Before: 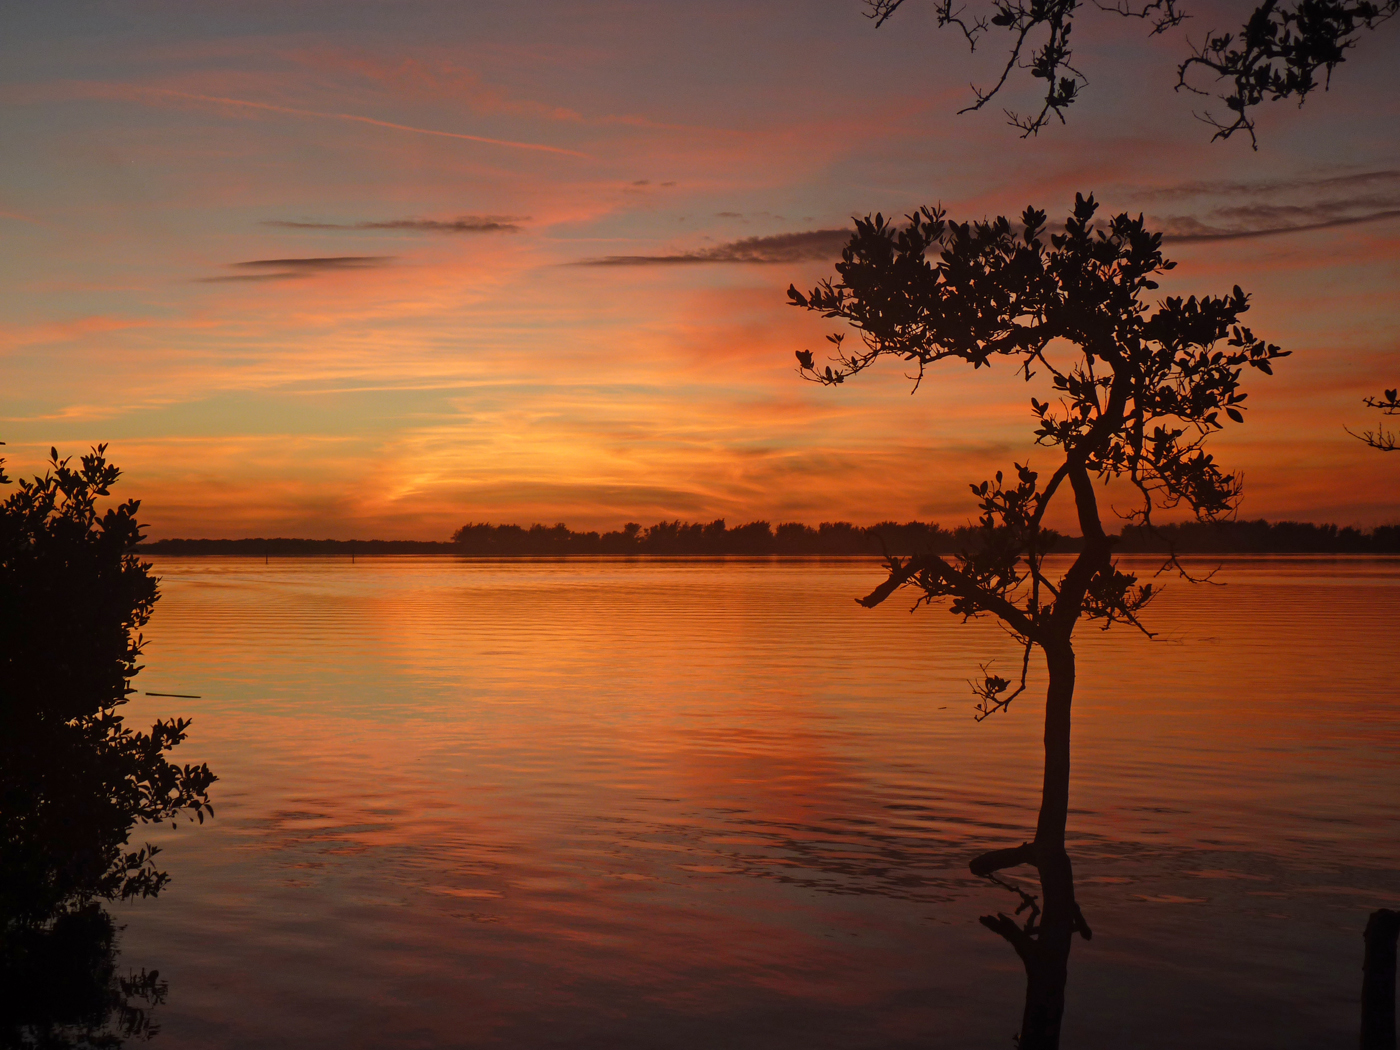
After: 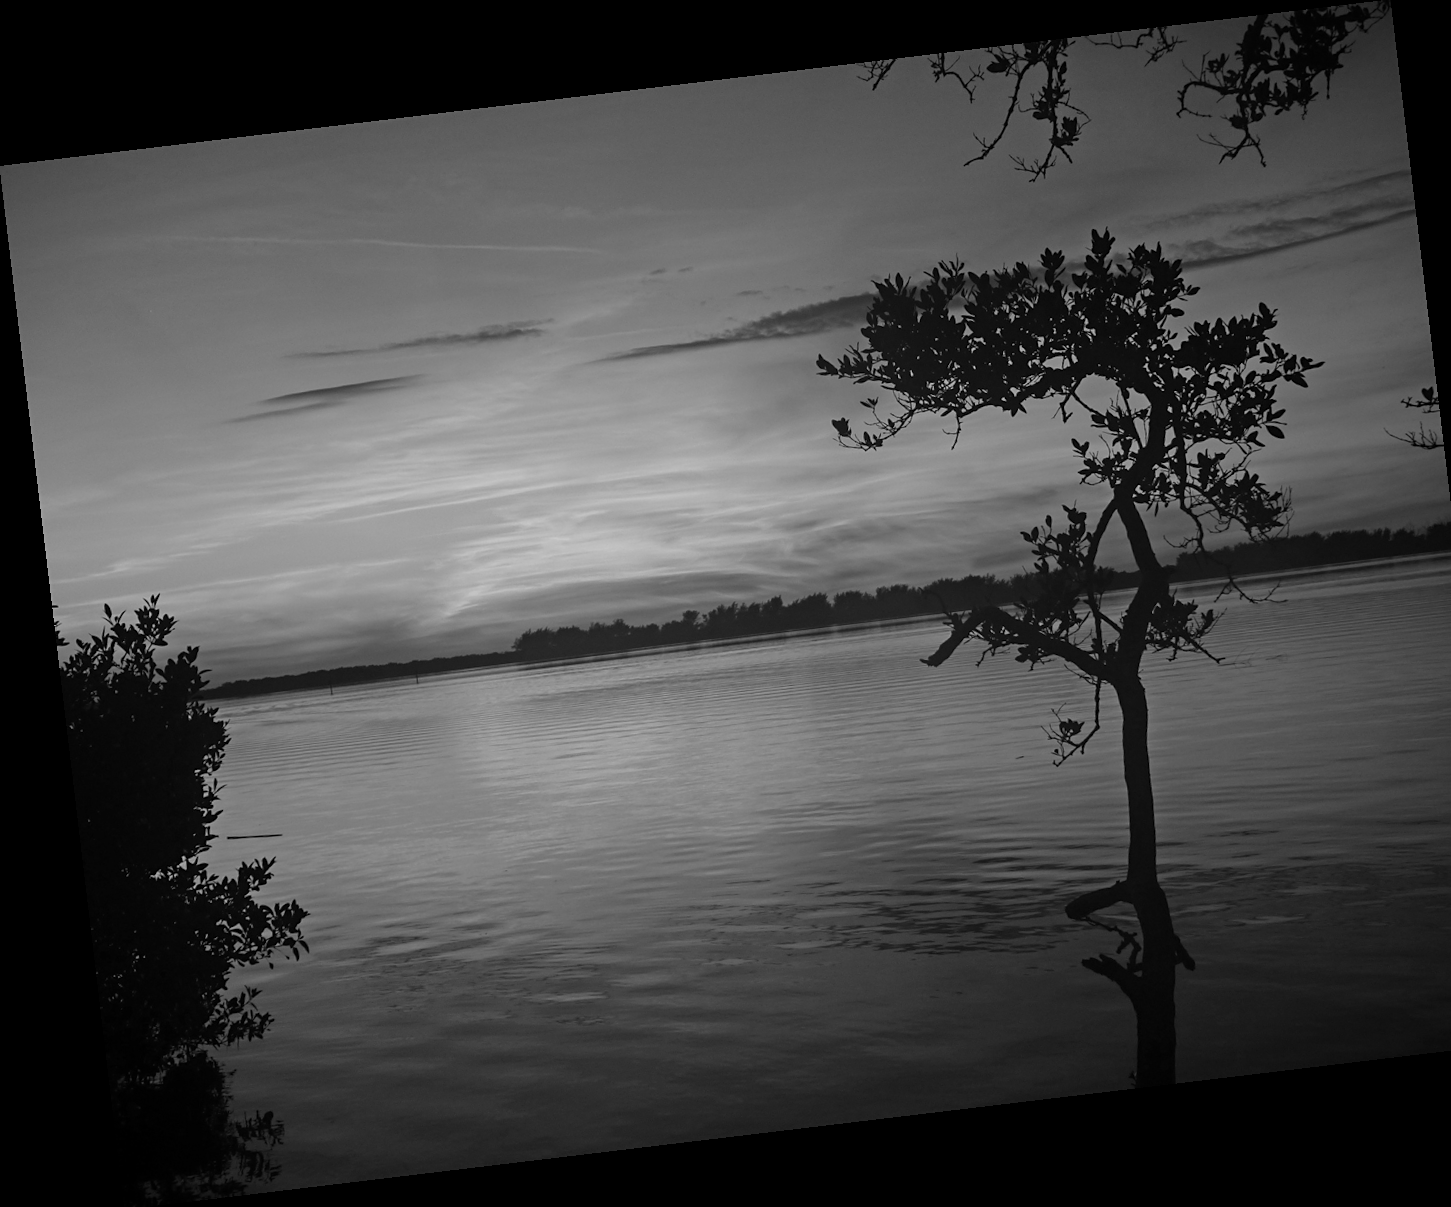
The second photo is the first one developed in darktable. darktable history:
rotate and perspective: rotation -6.83°, automatic cropping off
sharpen: amount 0.2
monochrome: on, module defaults
crop: right 4.126%, bottom 0.031%
vignetting: fall-off start 97.23%, saturation -0.024, center (-0.033, -0.042), width/height ratio 1.179, unbound false
